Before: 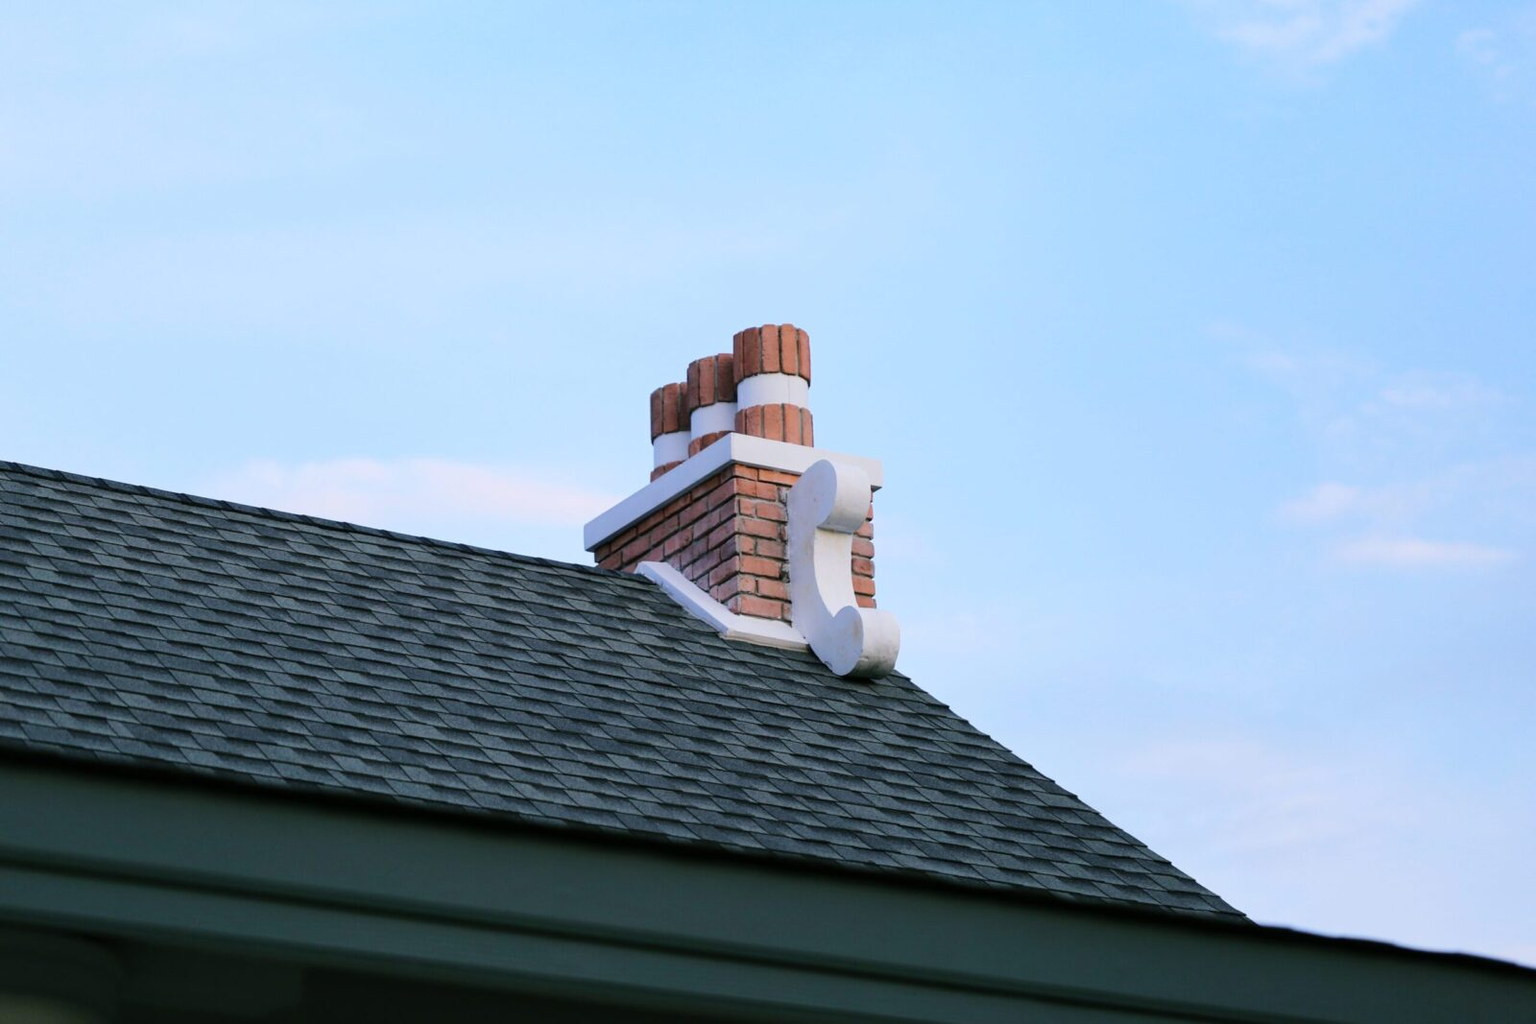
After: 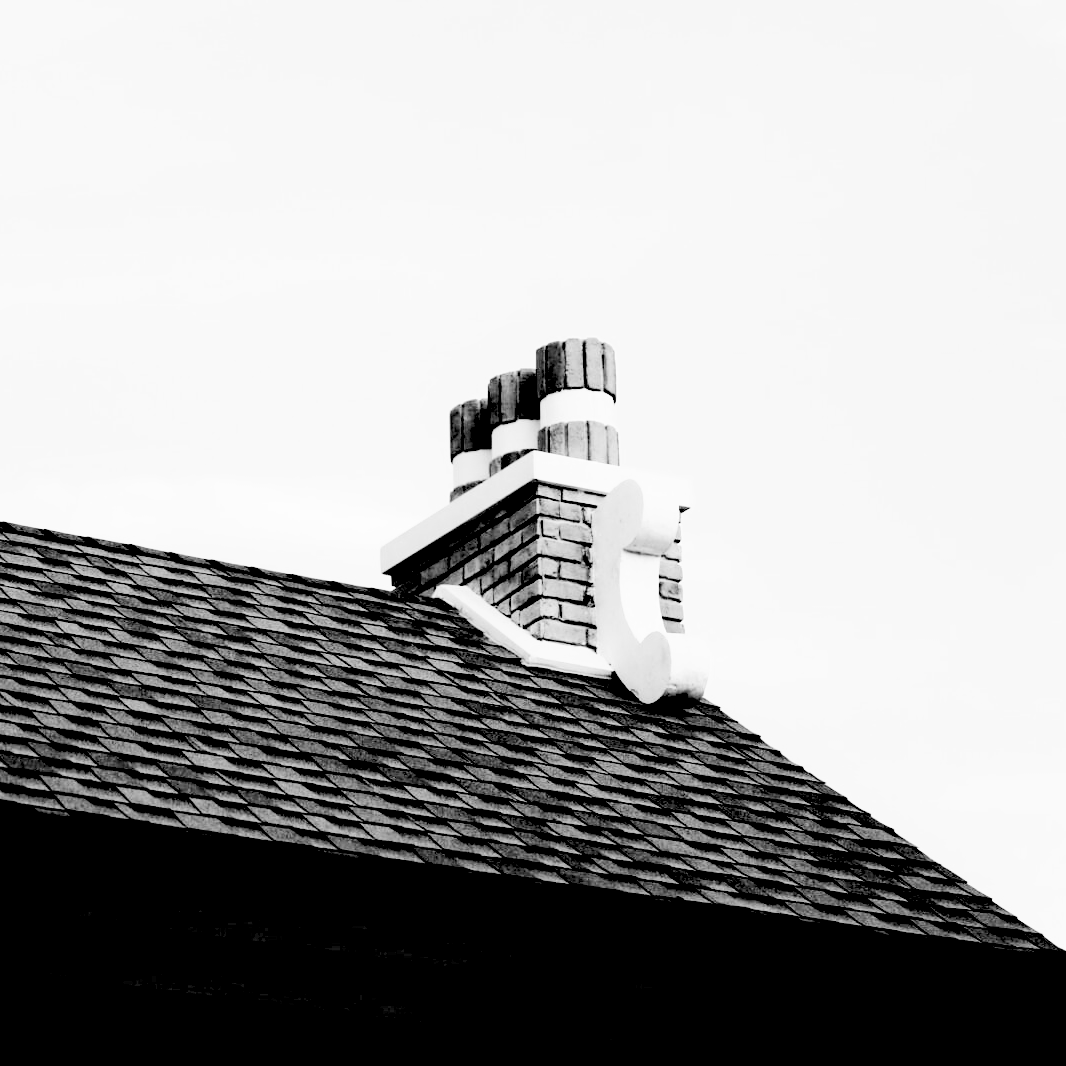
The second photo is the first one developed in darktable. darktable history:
exposure: black level correction 0.031, exposure 0.304 EV, compensate highlight preservation false
white balance: red 0.766, blue 1.537
monochrome: on, module defaults
tone equalizer: -8 EV -0.75 EV, -7 EV -0.7 EV, -6 EV -0.6 EV, -5 EV -0.4 EV, -3 EV 0.4 EV, -2 EV 0.6 EV, -1 EV 0.7 EV, +0 EV 0.75 EV, edges refinement/feathering 500, mask exposure compensation -1.57 EV, preserve details no
contrast brightness saturation: contrast 0.28
crop and rotate: left 14.292%, right 19.041%
velvia: on, module defaults
rgb levels: levels [[0.027, 0.429, 0.996], [0, 0.5, 1], [0, 0.5, 1]]
